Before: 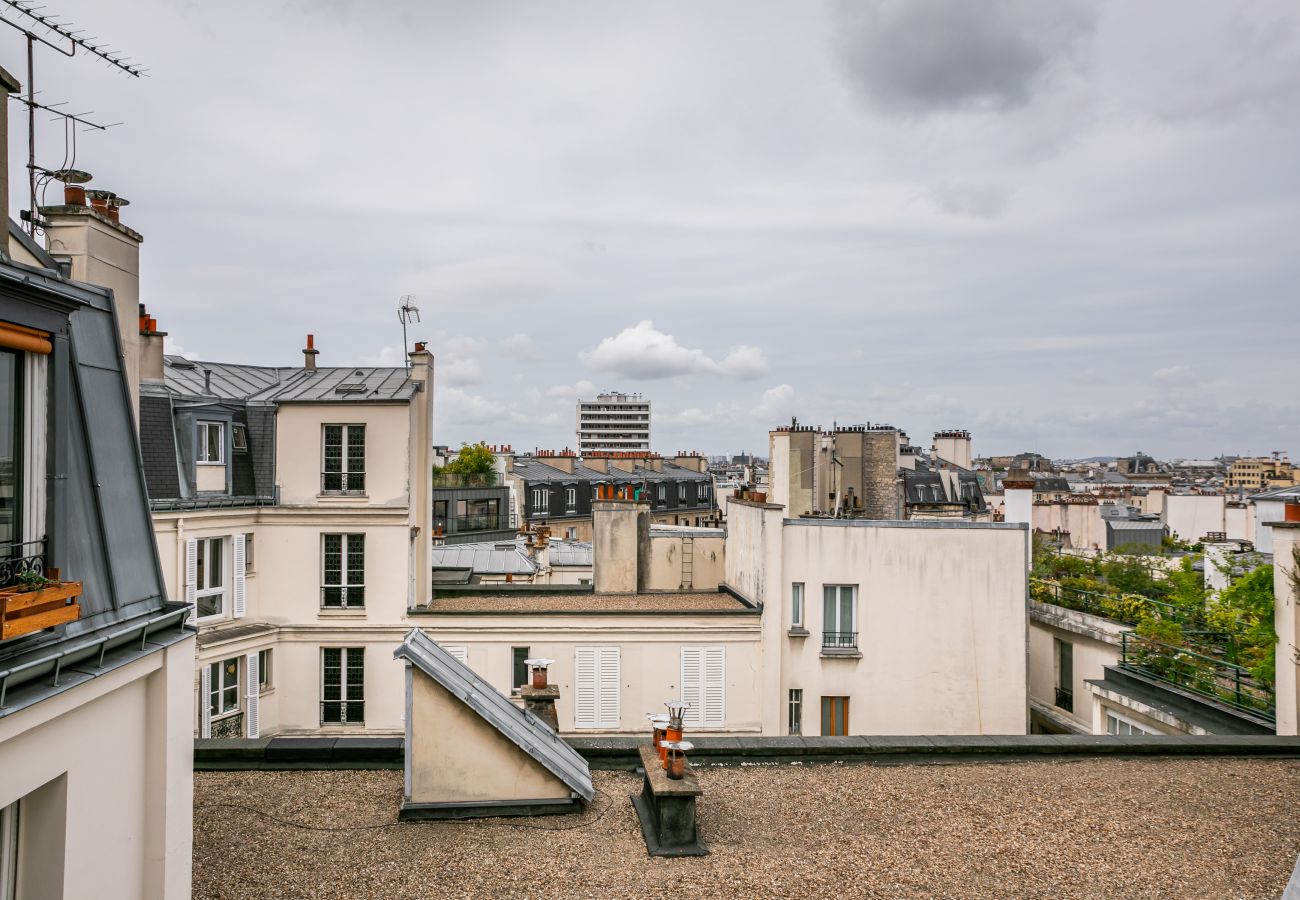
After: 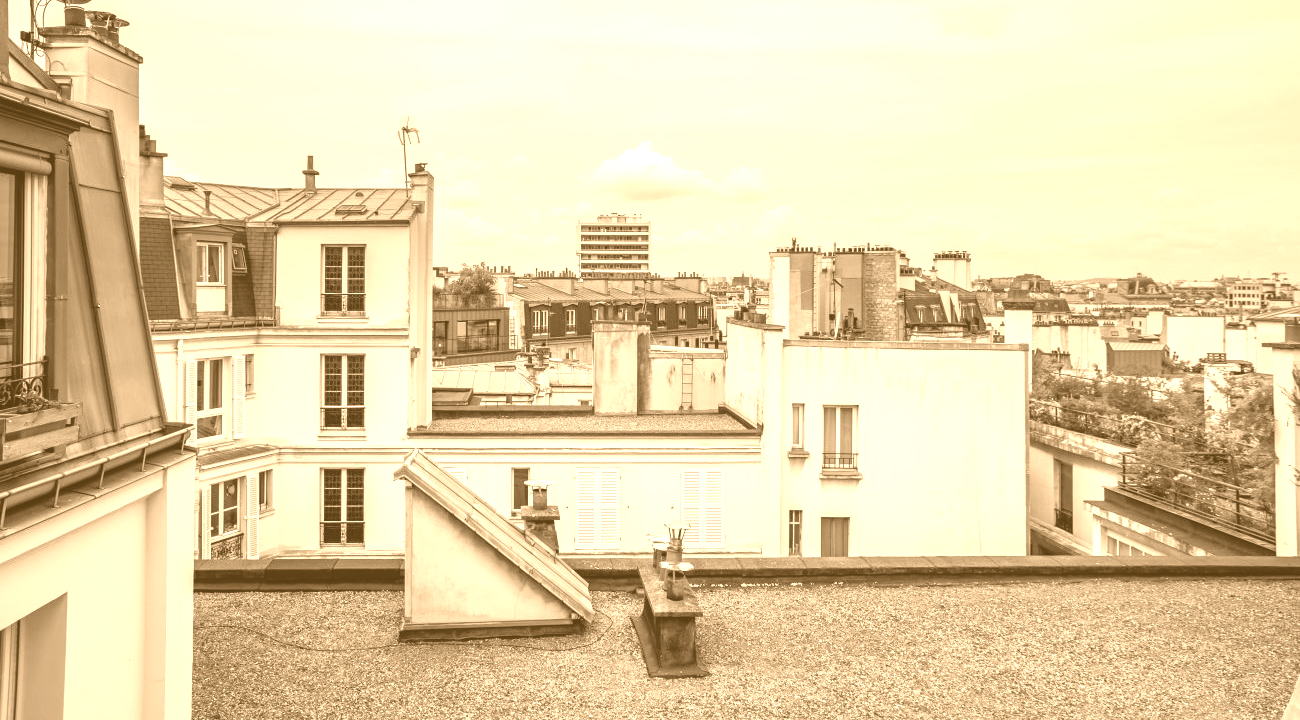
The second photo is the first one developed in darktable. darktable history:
crop and rotate: top 19.998%
white balance: red 0.954, blue 1.079
colorize: hue 28.8°, source mix 100%
